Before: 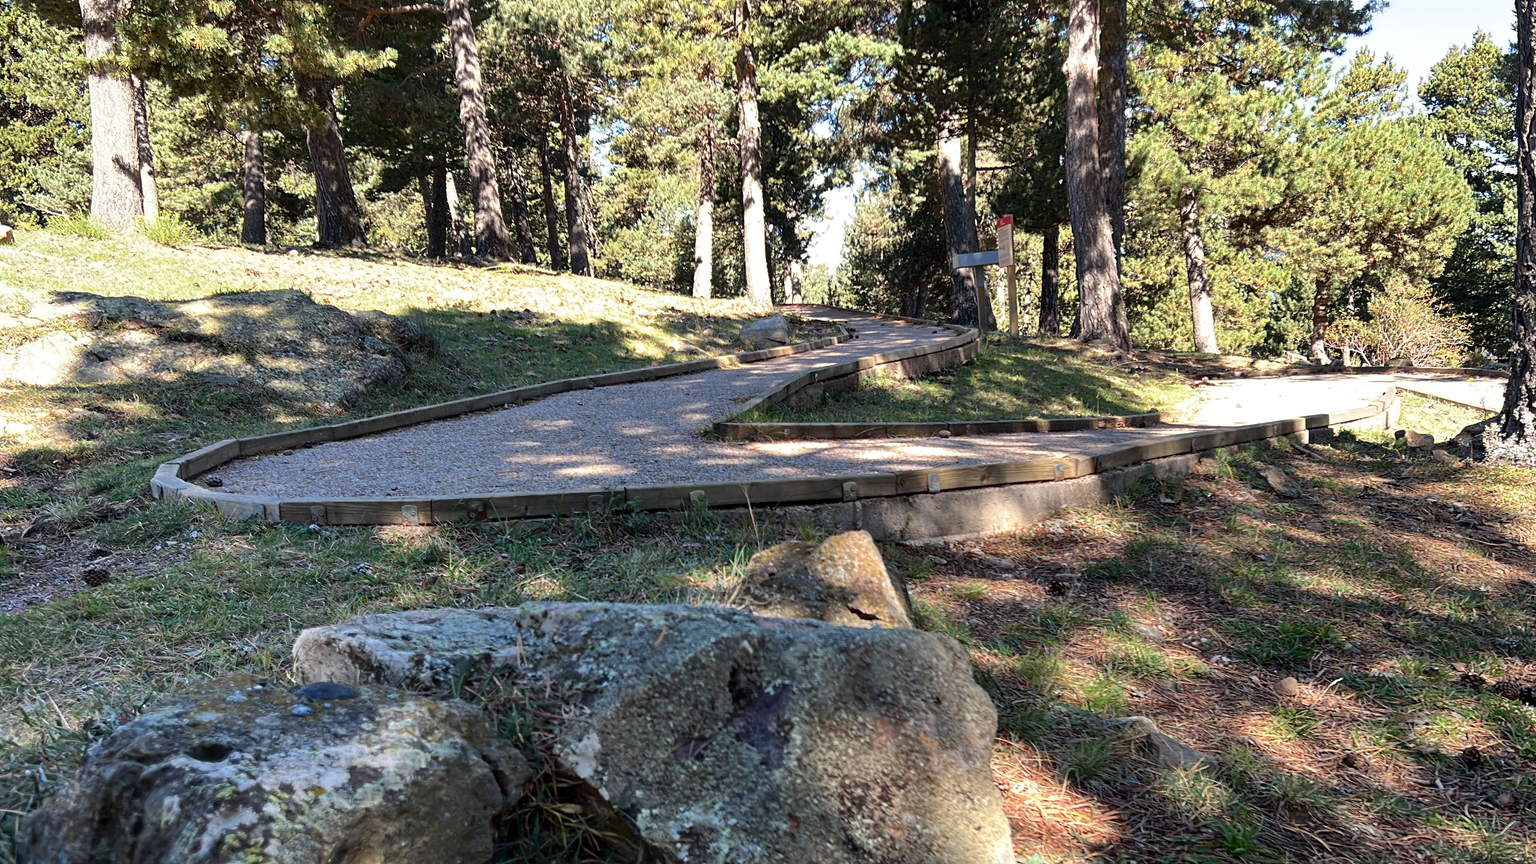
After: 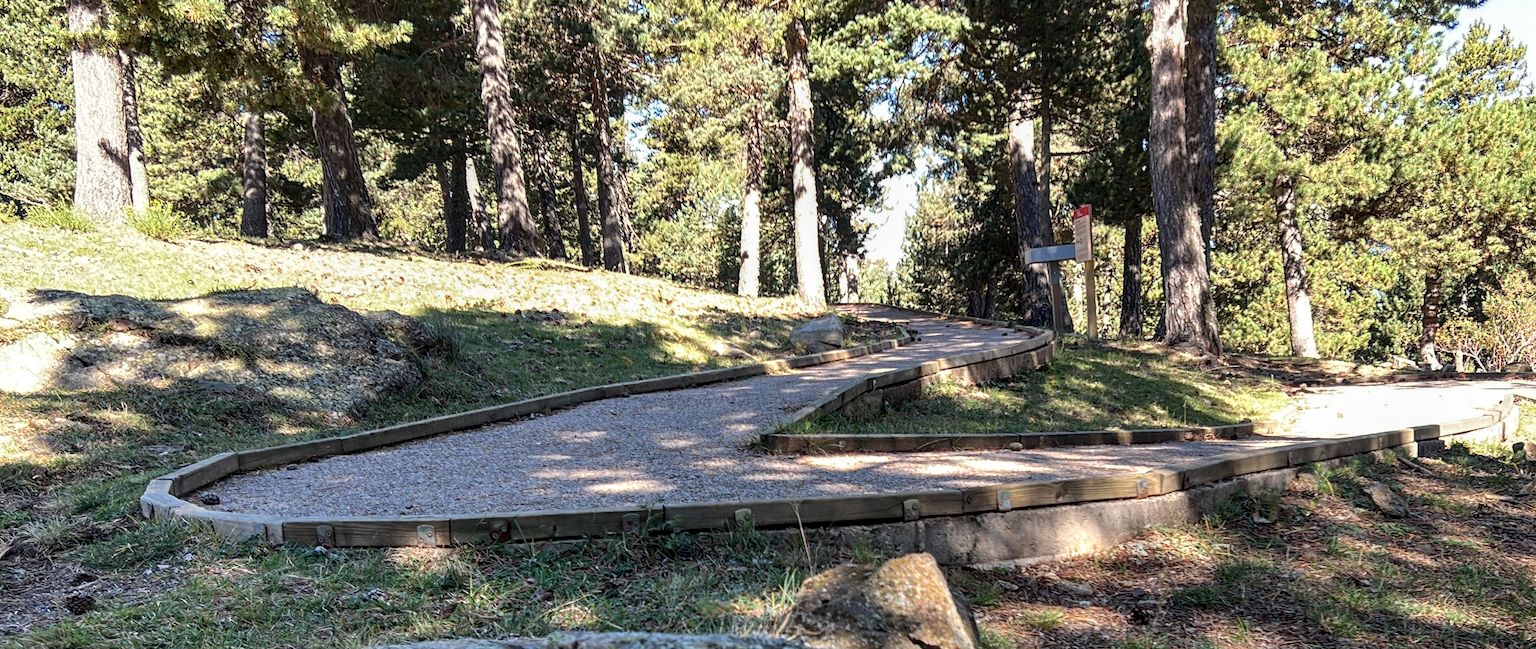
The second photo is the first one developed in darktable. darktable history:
crop: left 1.539%, top 3.392%, right 7.761%, bottom 28.462%
local contrast: on, module defaults
